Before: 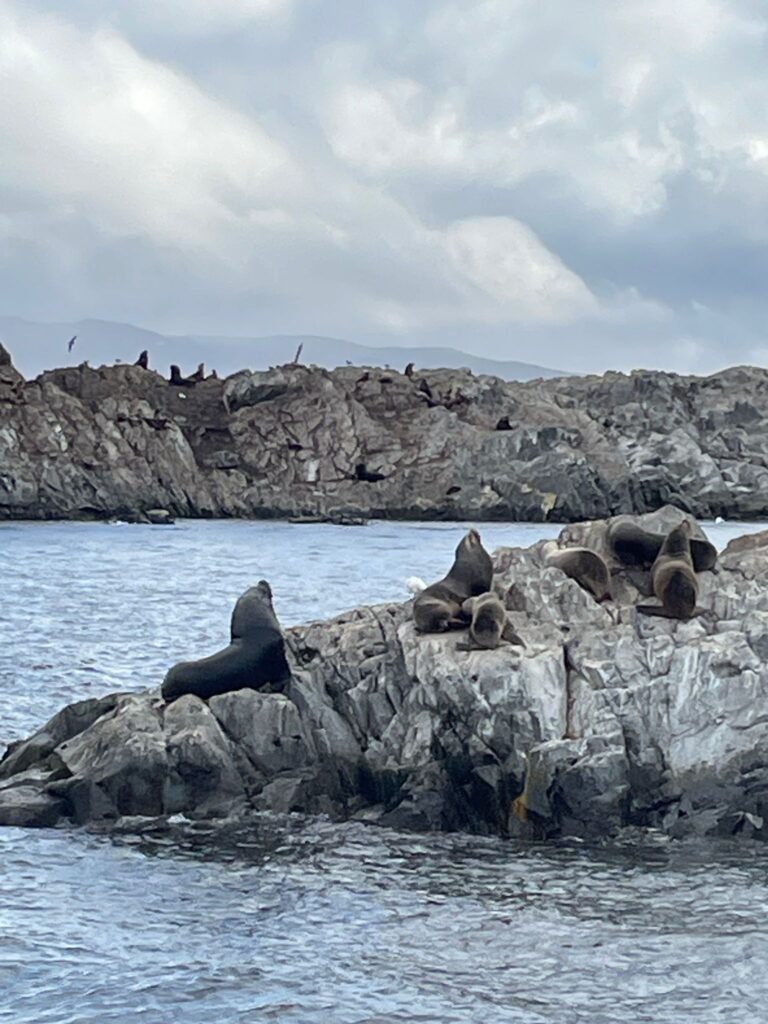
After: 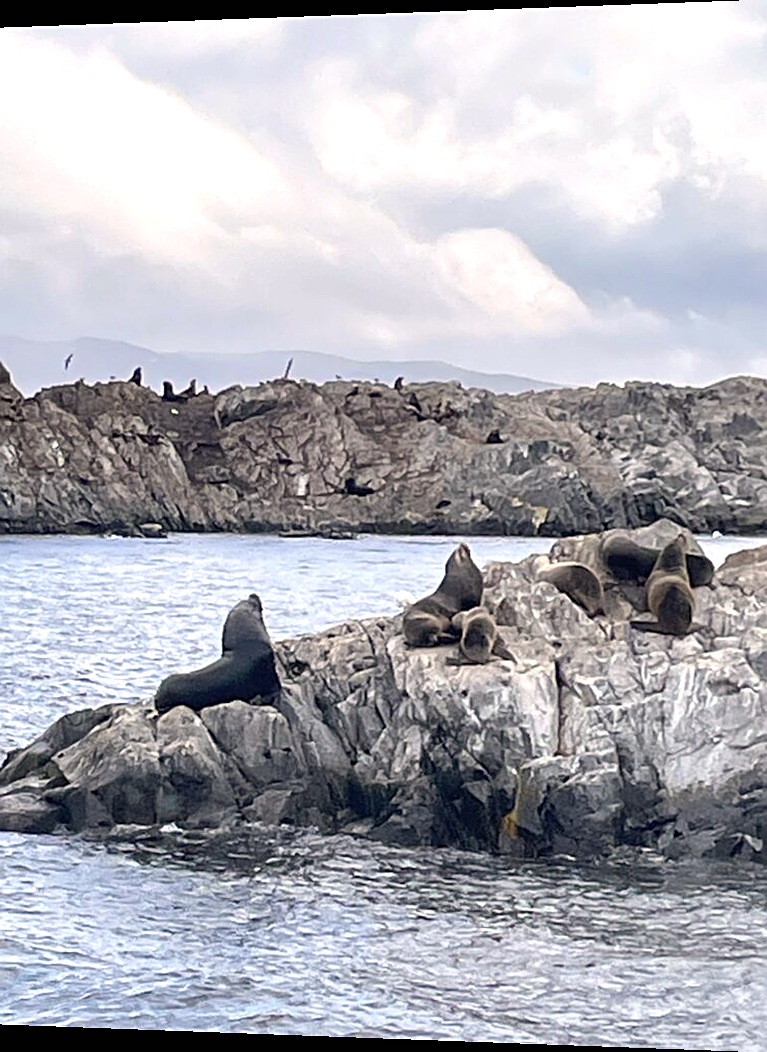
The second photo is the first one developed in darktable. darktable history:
sharpen: radius 1.967
color correction: highlights a* 5.81, highlights b* 4.84
rotate and perspective: lens shift (horizontal) -0.055, automatic cropping off
exposure: black level correction 0, exposure 0.5 EV, compensate exposure bias true, compensate highlight preservation false
